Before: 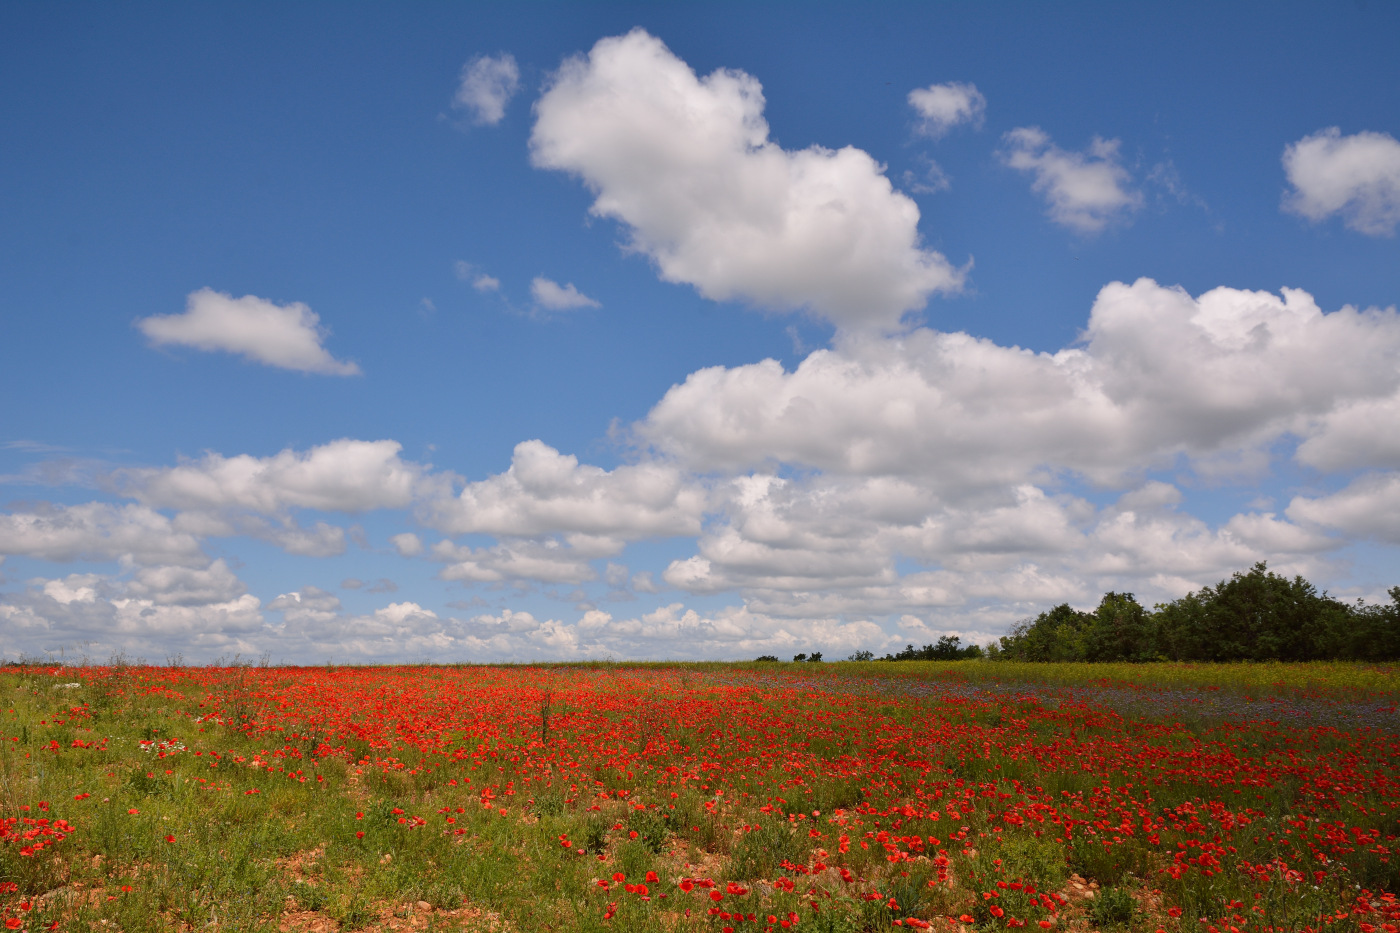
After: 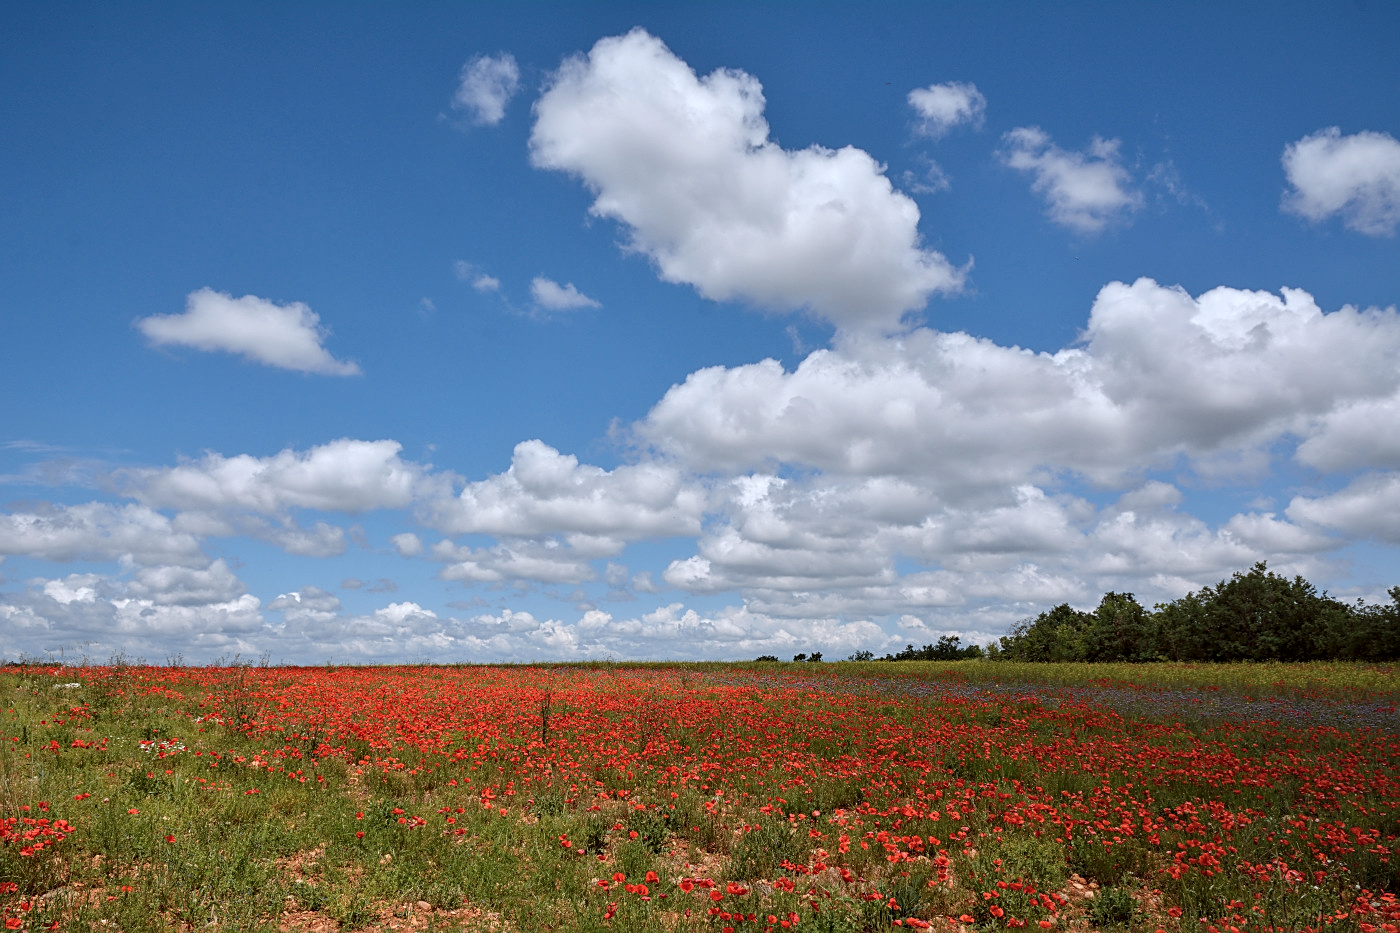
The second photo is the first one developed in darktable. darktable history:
color correction: highlights a* -4.2, highlights b* -10.91
tone equalizer: edges refinement/feathering 500, mask exposure compensation -1.57 EV, preserve details no
sharpen: on, module defaults
local contrast: detail 130%
contrast brightness saturation: saturation -0.062
